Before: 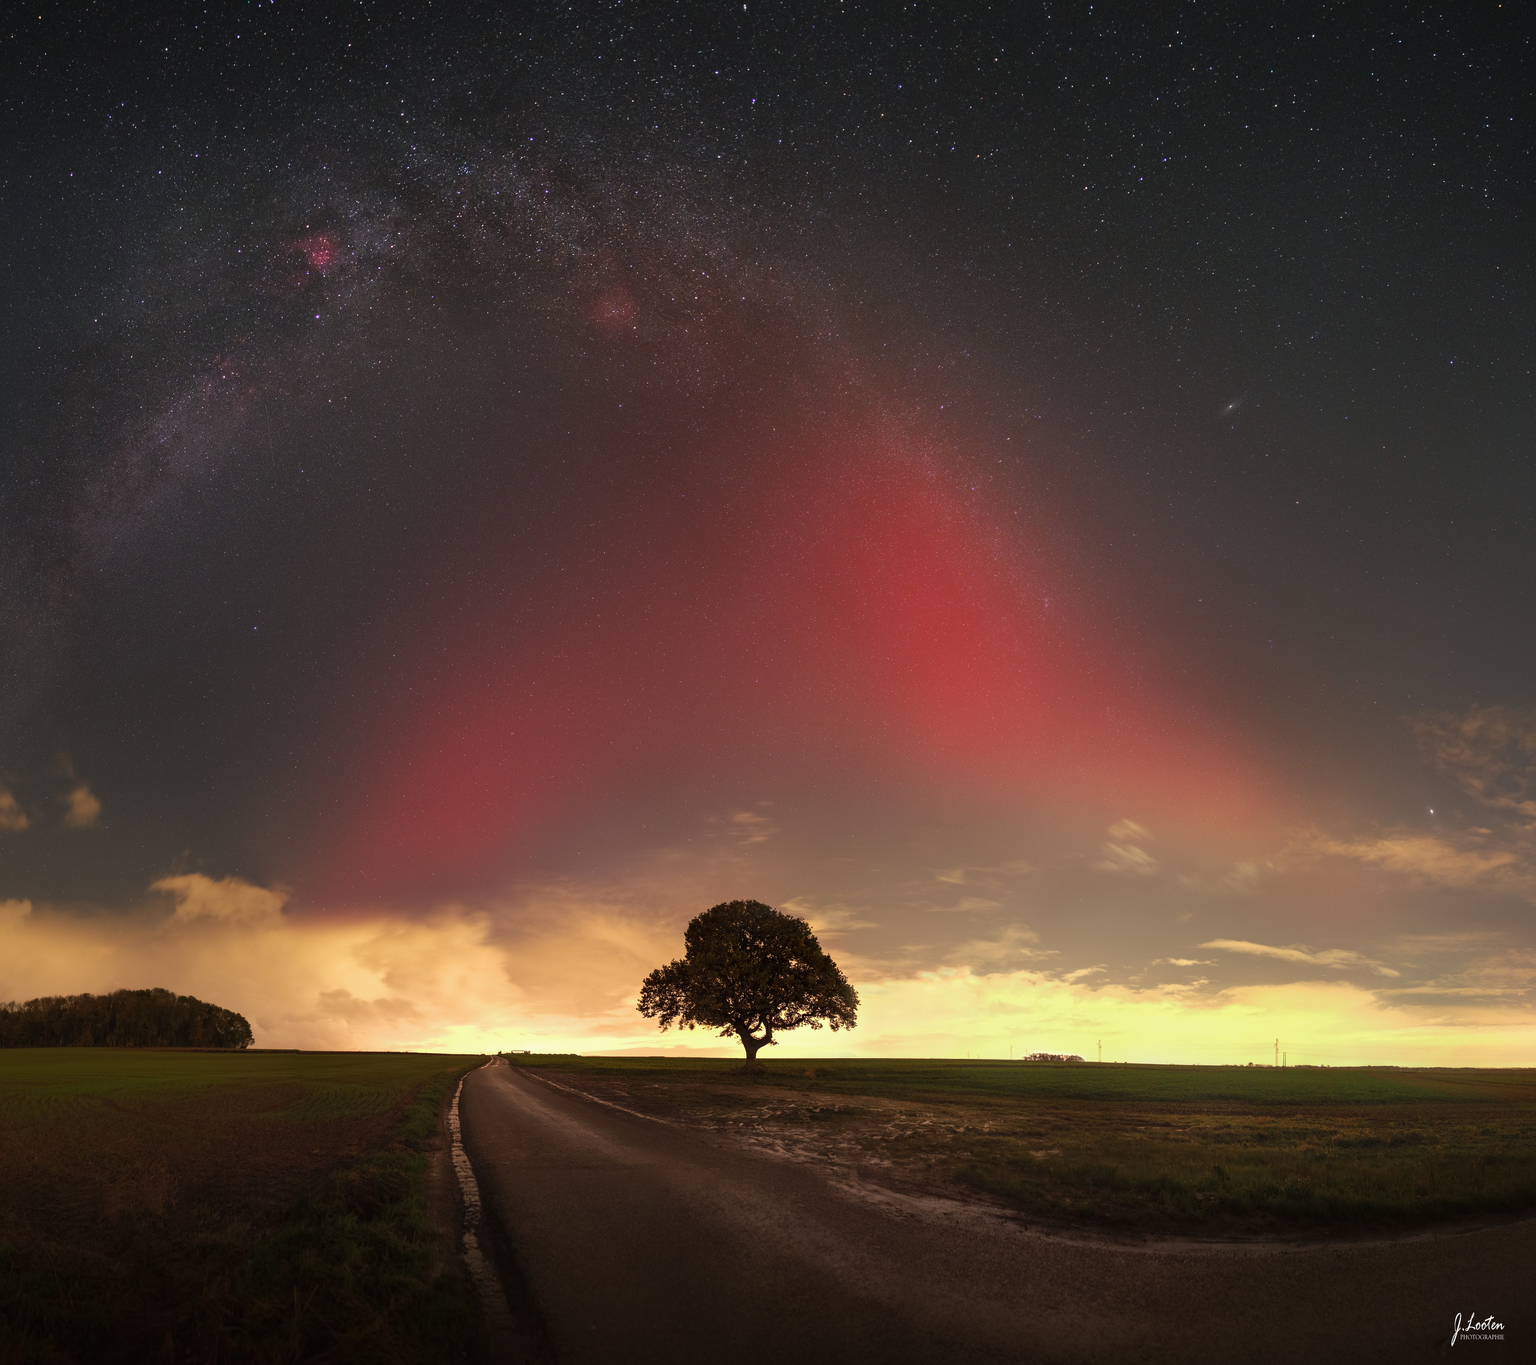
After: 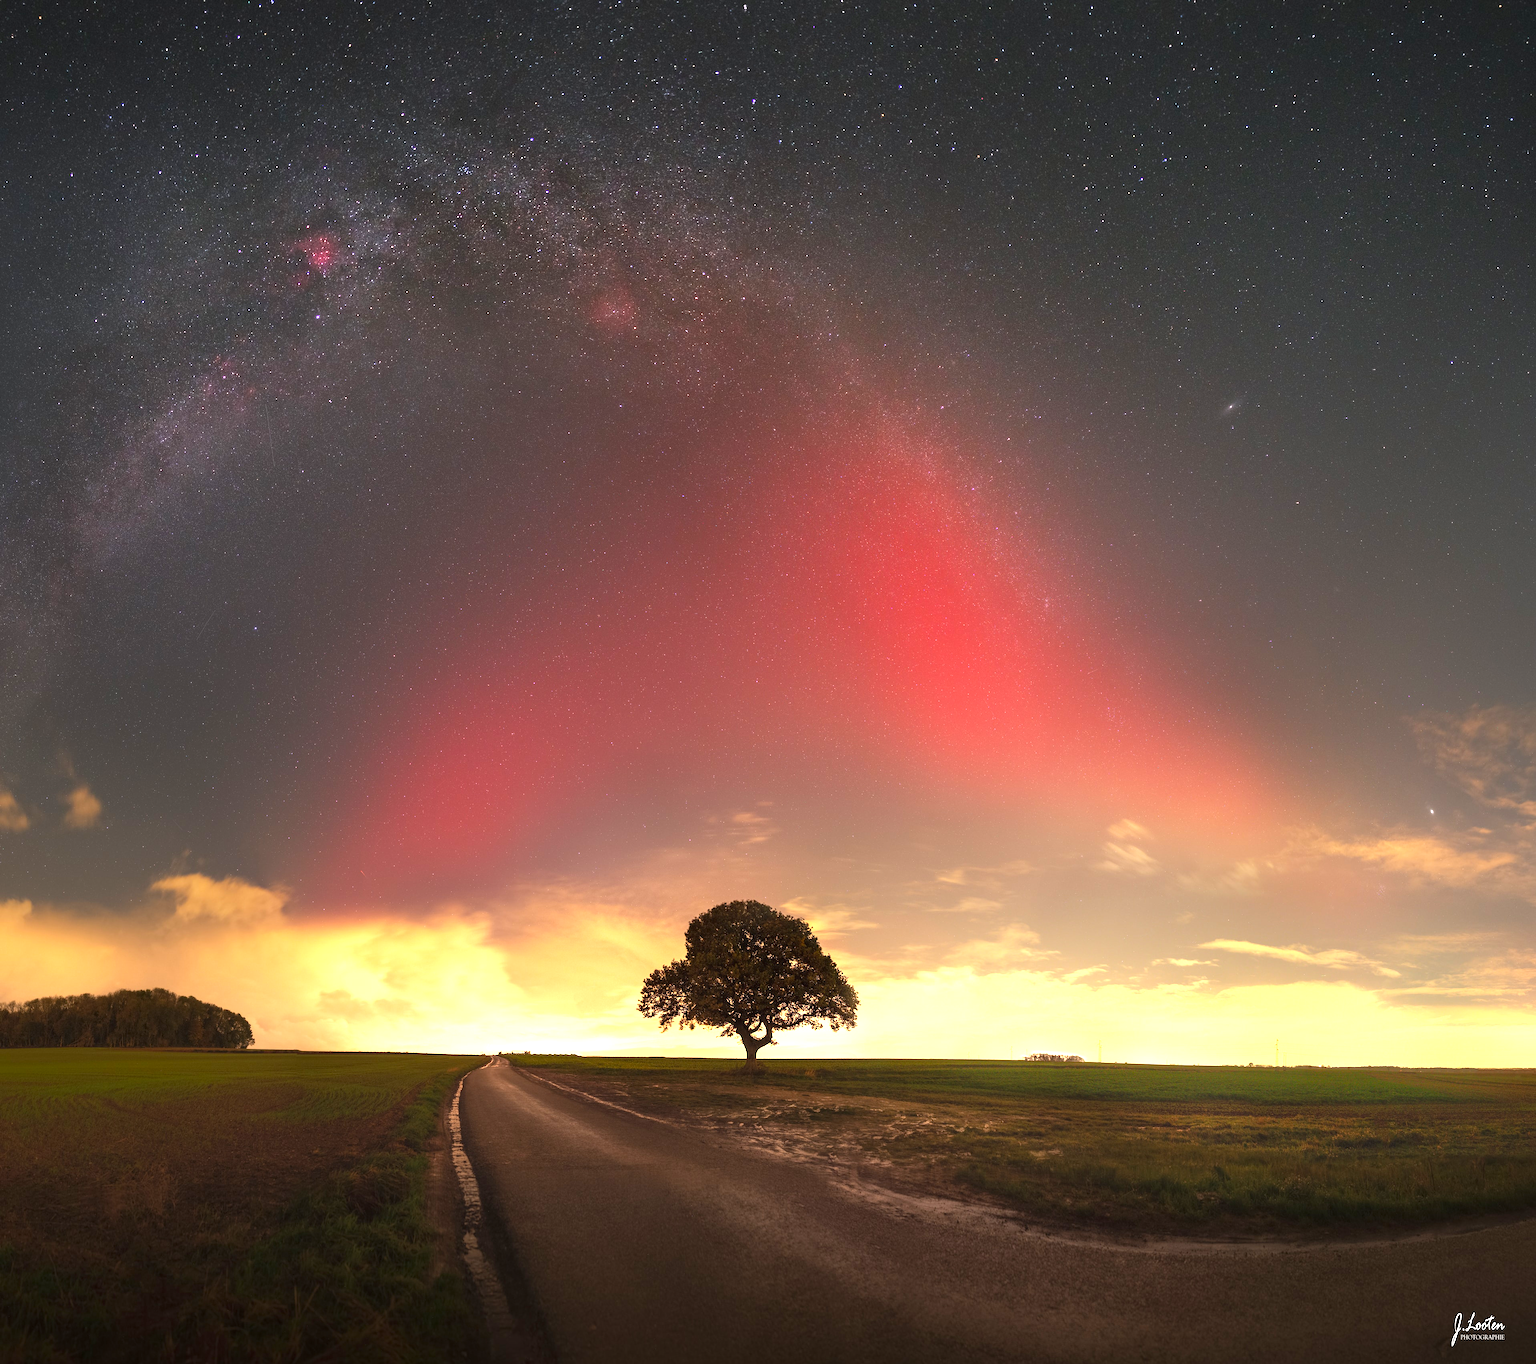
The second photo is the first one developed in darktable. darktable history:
color balance: output saturation 110%
exposure: black level correction 0, exposure 1.1 EV, compensate exposure bias true, compensate highlight preservation false
